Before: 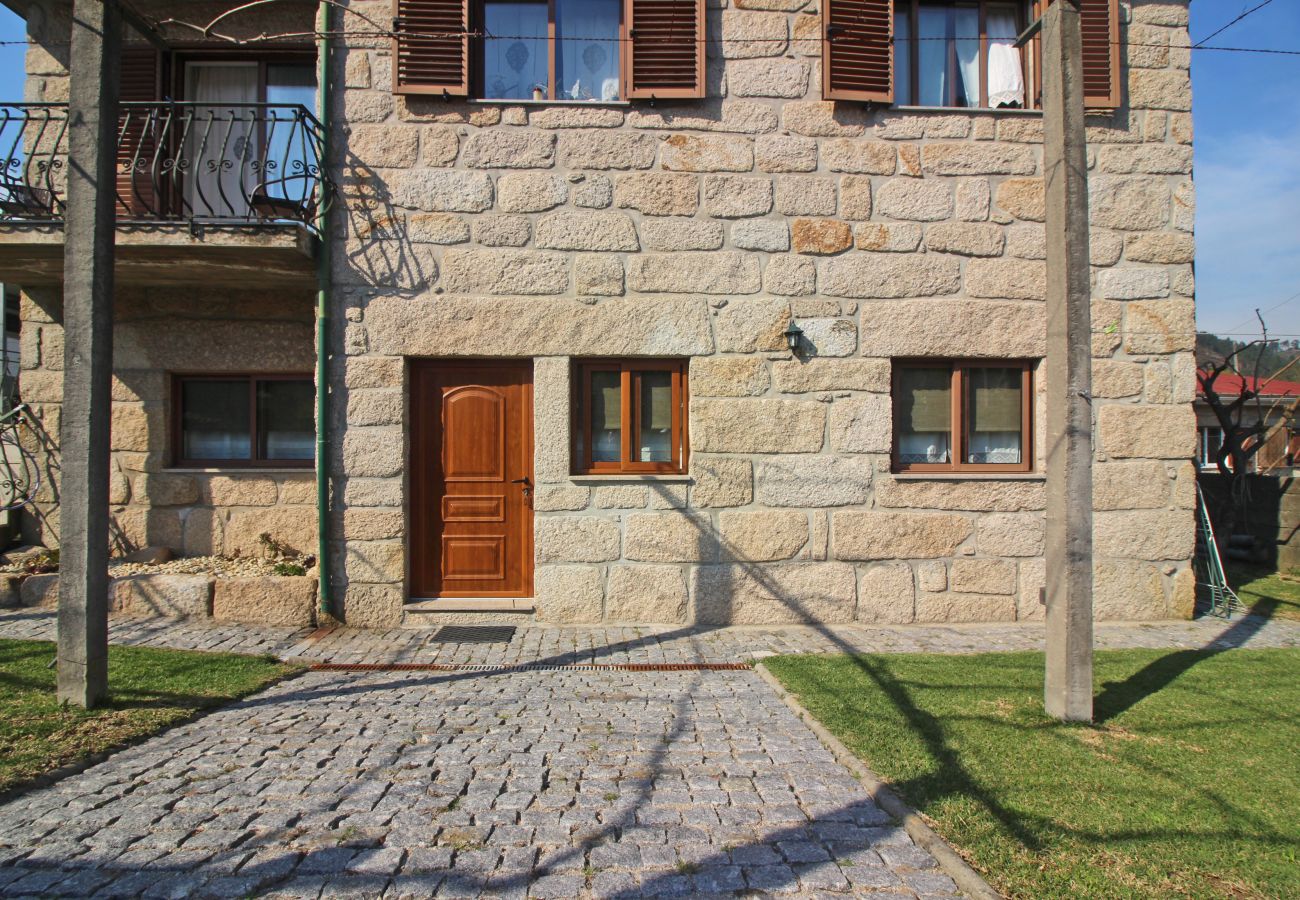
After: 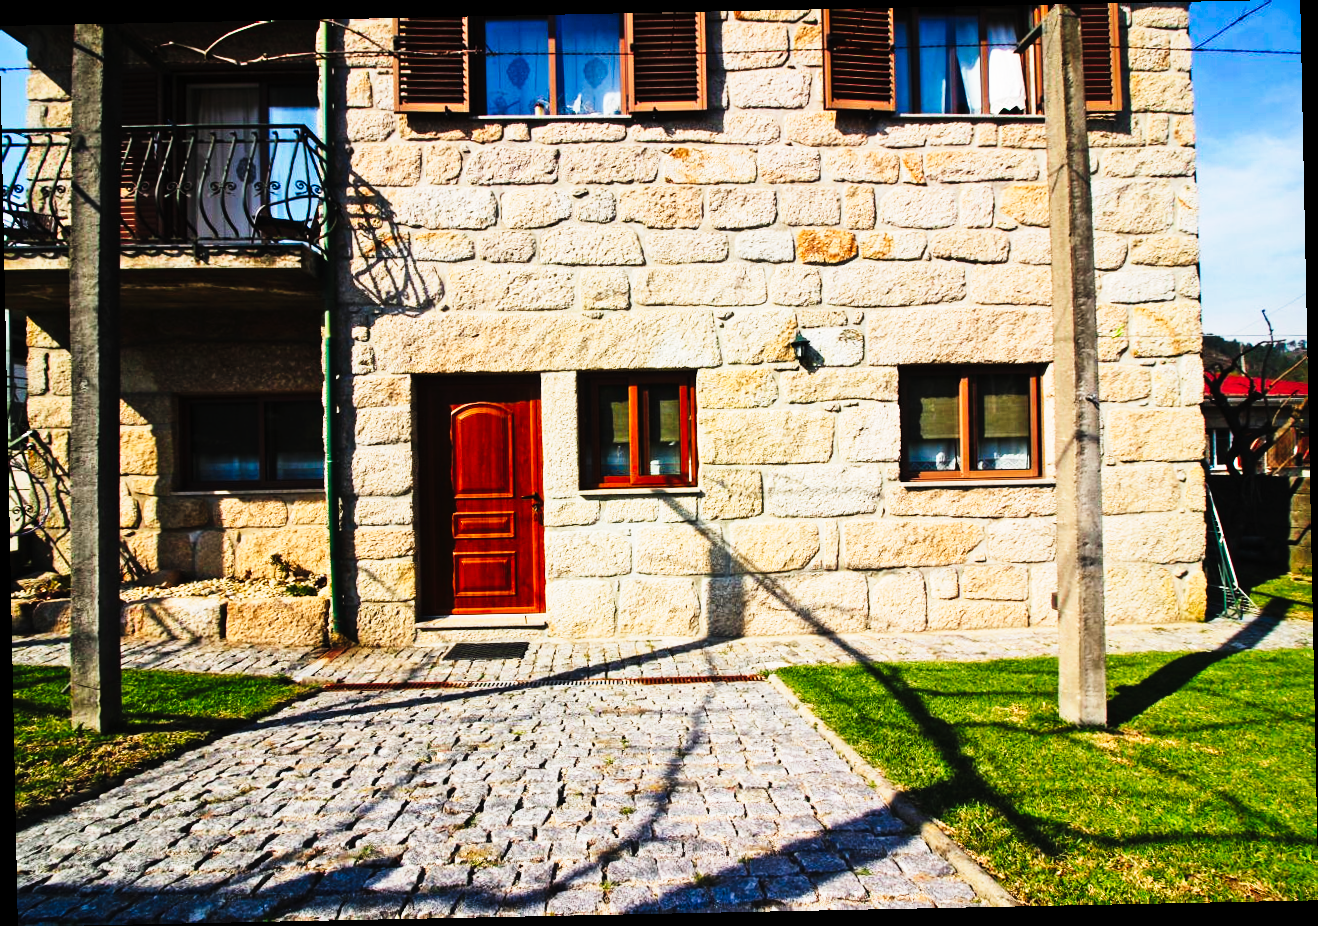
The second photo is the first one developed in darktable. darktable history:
tone curve: curves: ch0 [(0, 0) (0.003, 0.001) (0.011, 0.005) (0.025, 0.009) (0.044, 0.014) (0.069, 0.018) (0.1, 0.025) (0.136, 0.029) (0.177, 0.042) (0.224, 0.064) (0.277, 0.107) (0.335, 0.182) (0.399, 0.3) (0.468, 0.462) (0.543, 0.639) (0.623, 0.802) (0.709, 0.916) (0.801, 0.963) (0.898, 0.988) (1, 1)], preserve colors none
rotate and perspective: rotation -1.17°, automatic cropping off
